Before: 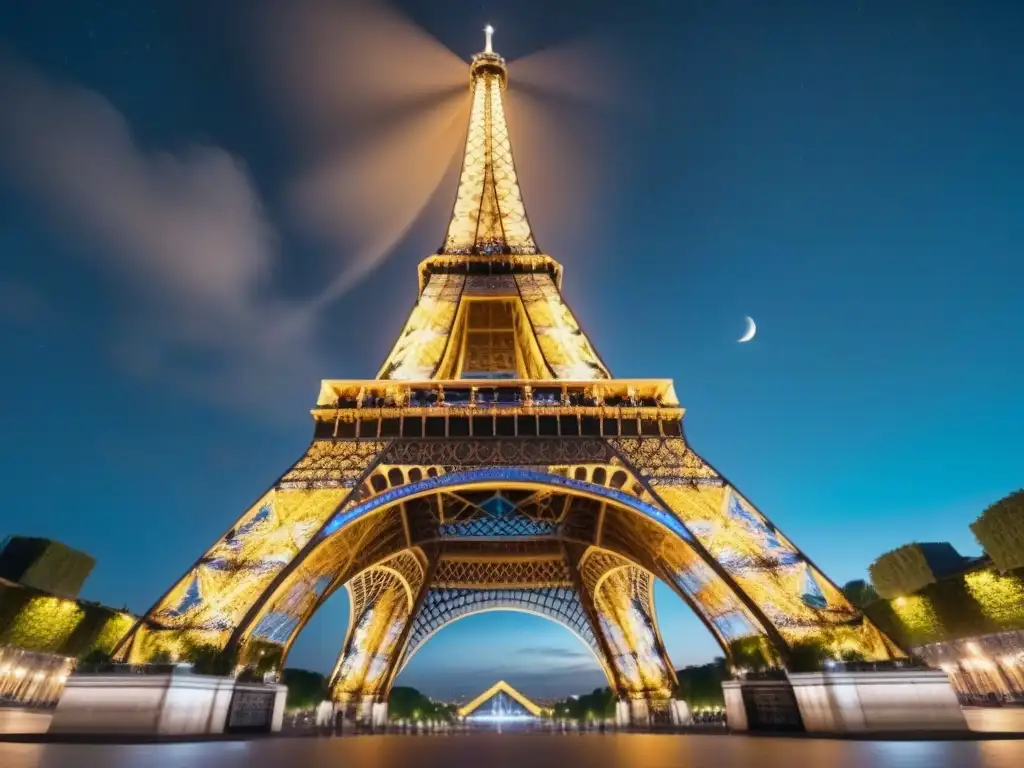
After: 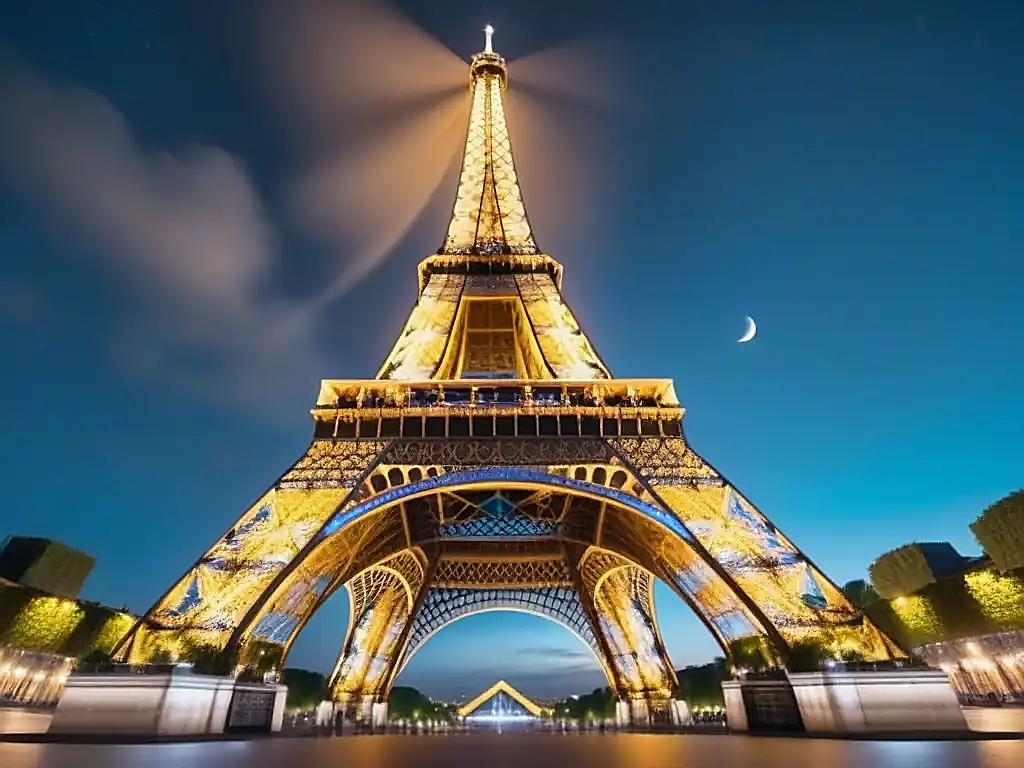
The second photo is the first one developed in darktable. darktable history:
sharpen: radius 1.352, amount 1.264, threshold 0.746
